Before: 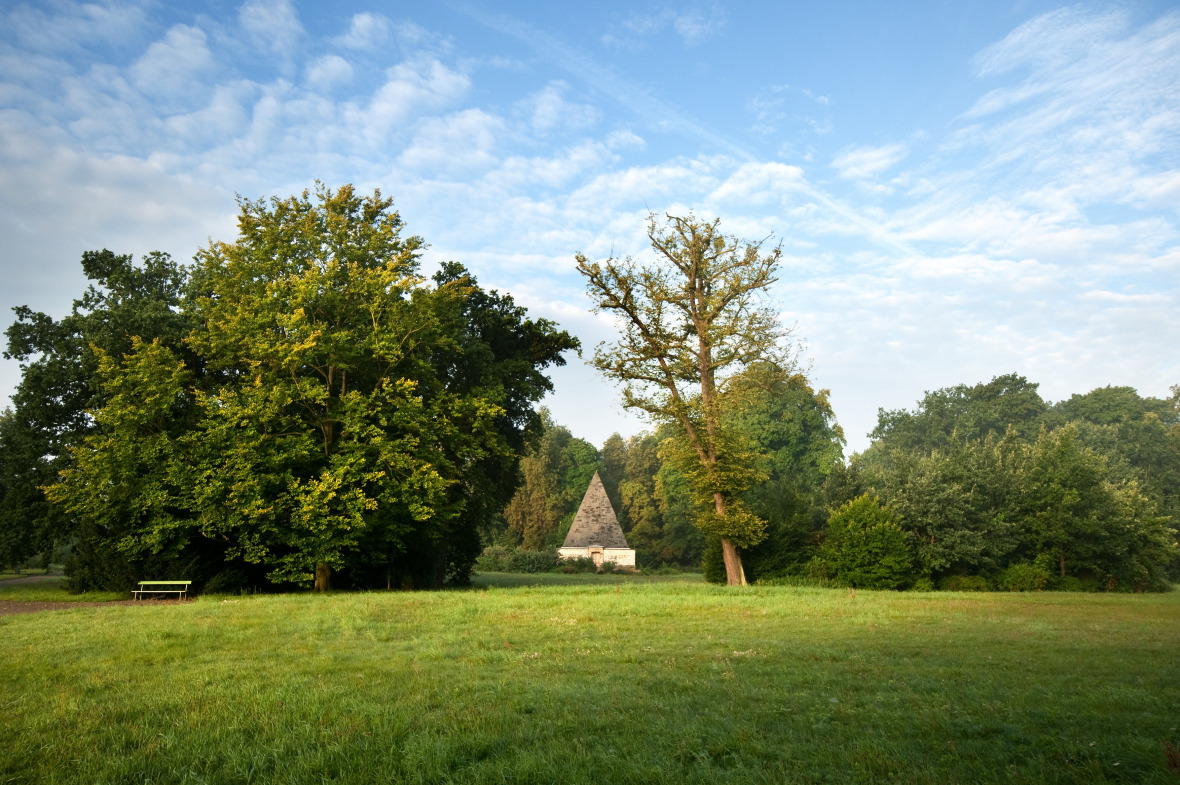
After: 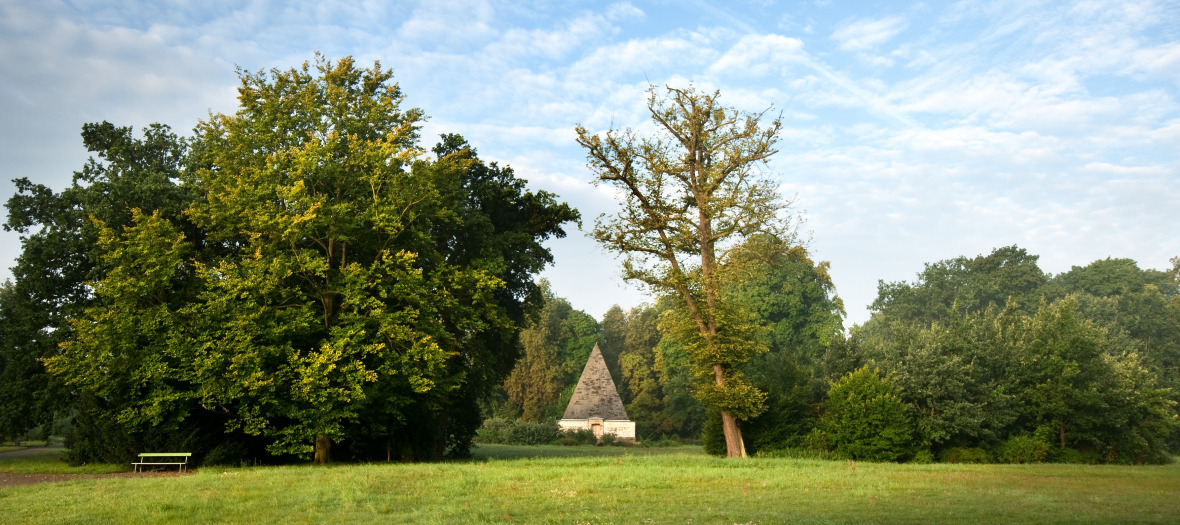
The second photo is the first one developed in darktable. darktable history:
crop: top 16.314%, bottom 16.688%
